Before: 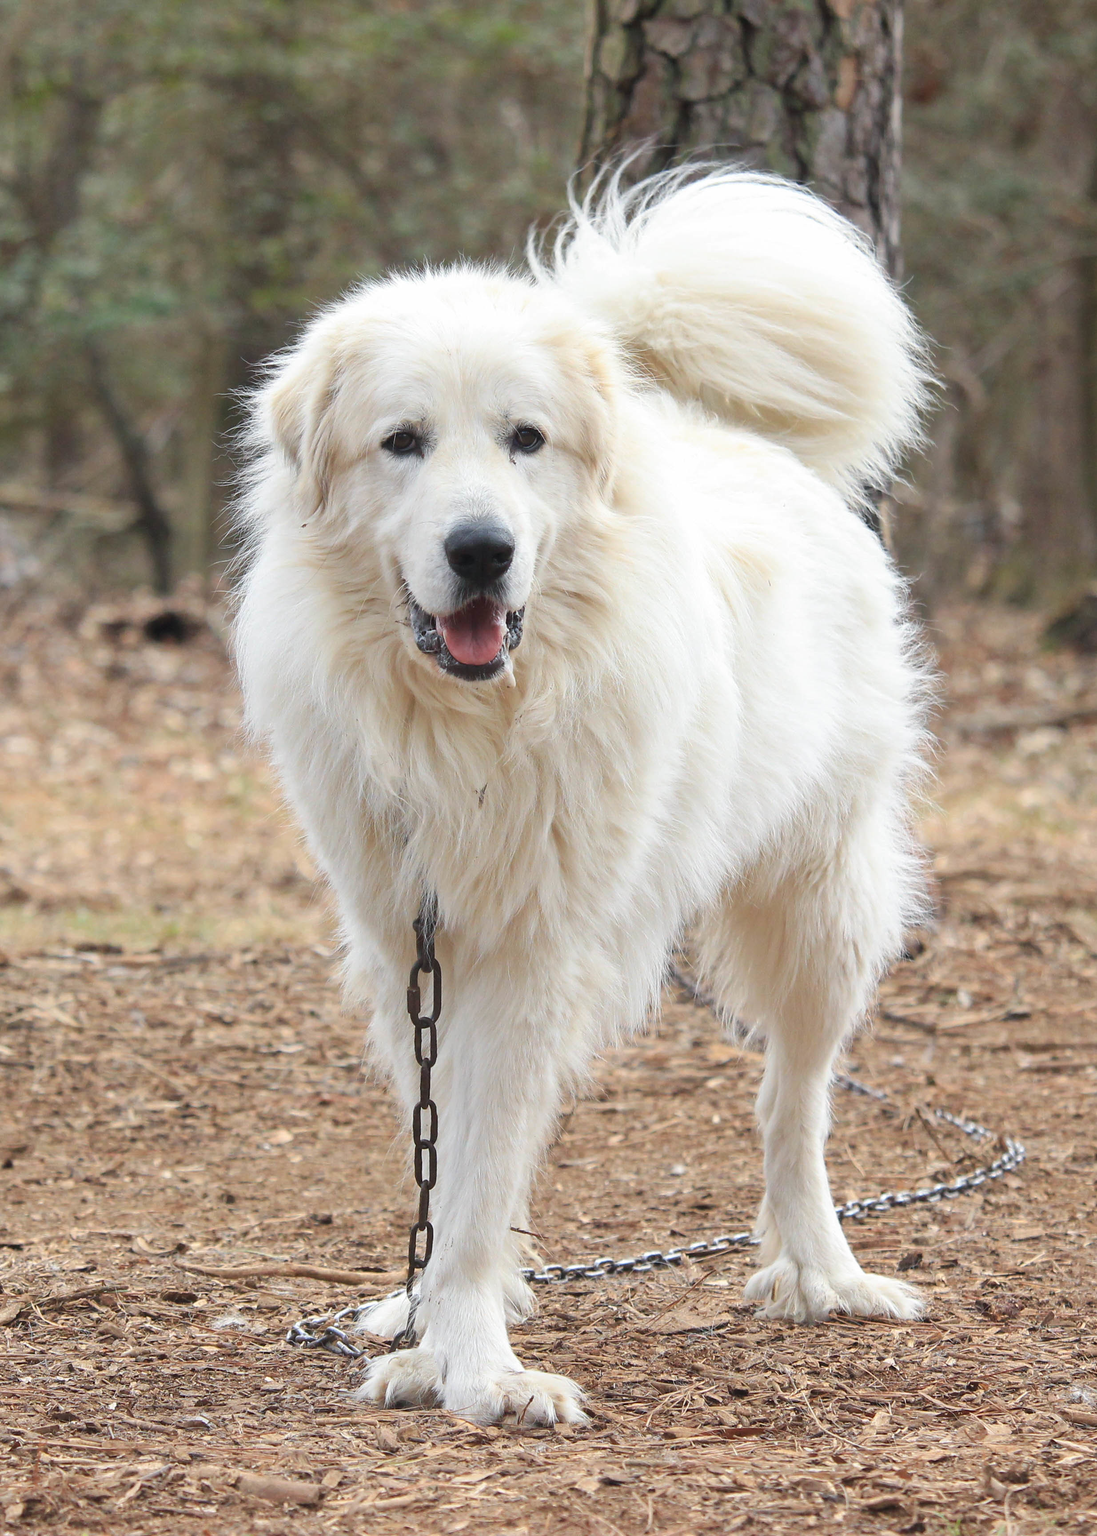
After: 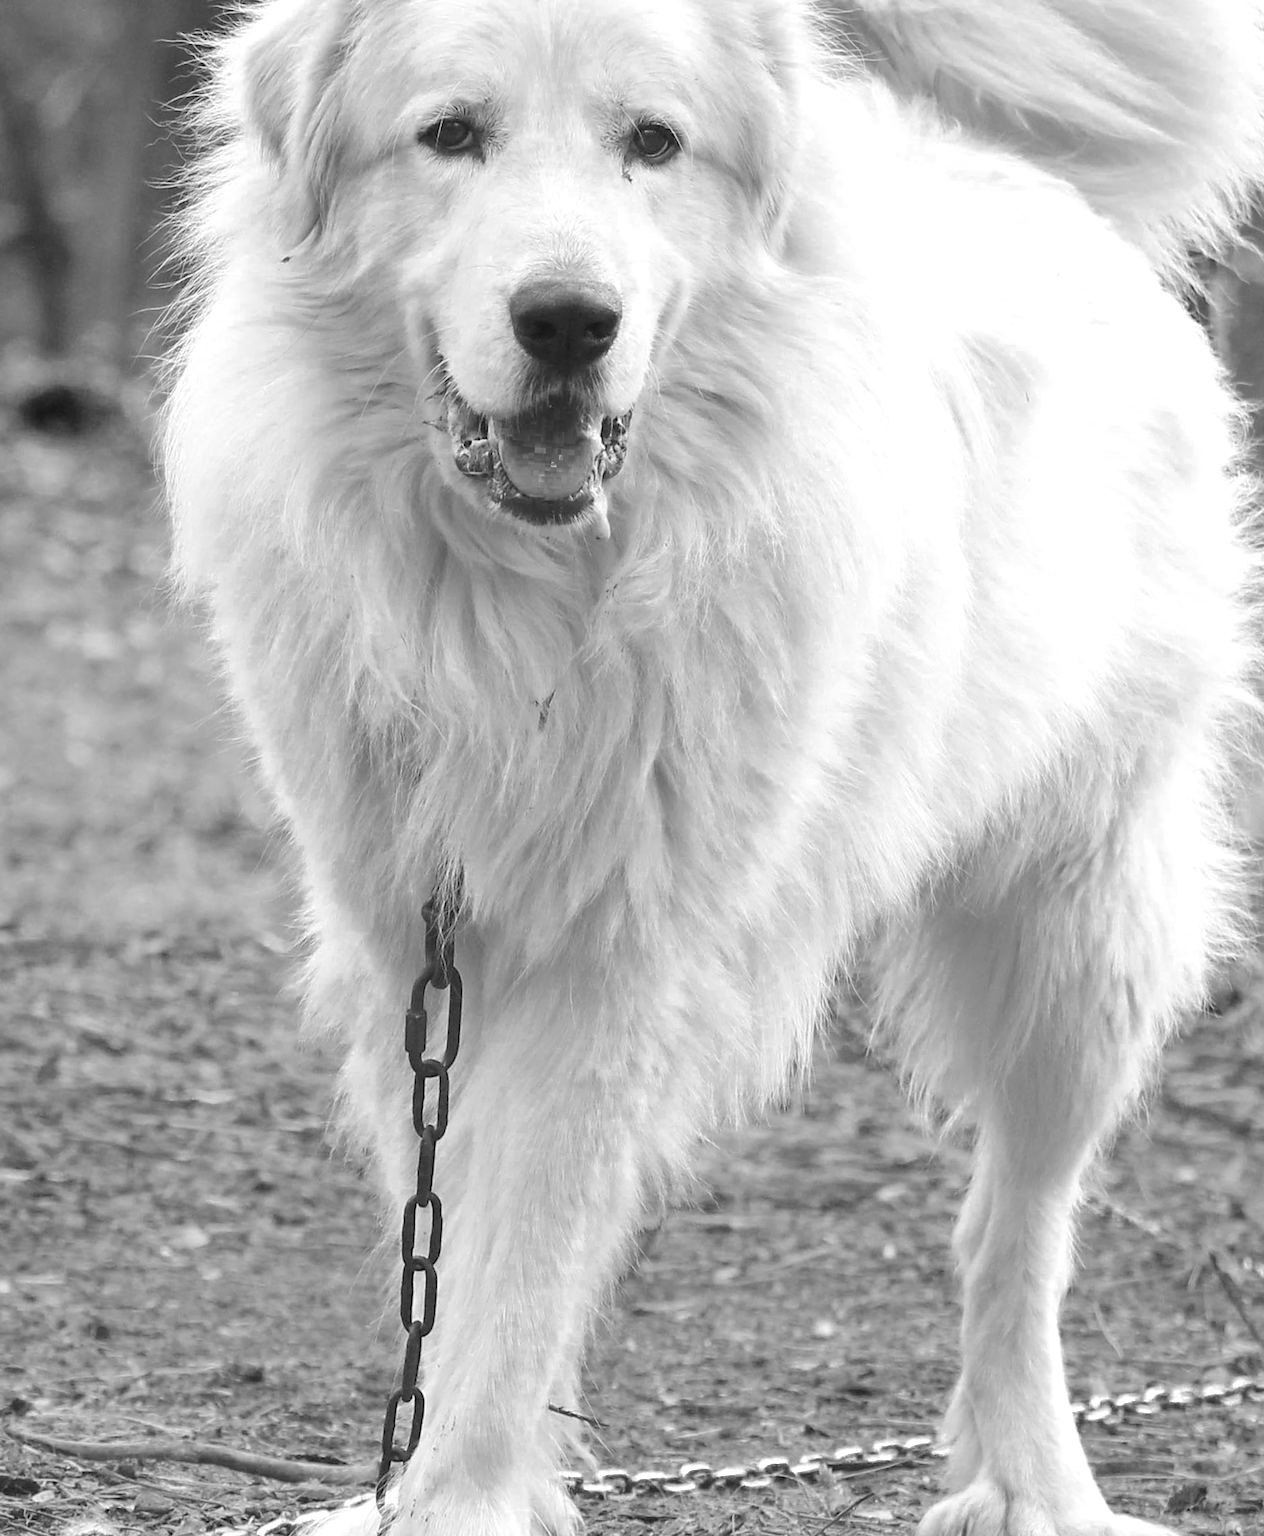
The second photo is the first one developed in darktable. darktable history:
crop and rotate: angle -3.48°, left 9.807%, top 20.539%, right 12.468%, bottom 12.042%
color correction: highlights a* -19.71, highlights b* 9.79, shadows a* -20.52, shadows b* -10.99
color zones: curves: ch0 [(0, 0.613) (0.01, 0.613) (0.245, 0.448) (0.498, 0.529) (0.642, 0.665) (0.879, 0.777) (0.99, 0.613)]; ch1 [(0, 0) (0.143, 0) (0.286, 0) (0.429, 0) (0.571, 0) (0.714, 0) (0.857, 0)], process mode strong
exposure: black level correction 0.001, exposure 0.297 EV, compensate exposure bias true, compensate highlight preservation false
